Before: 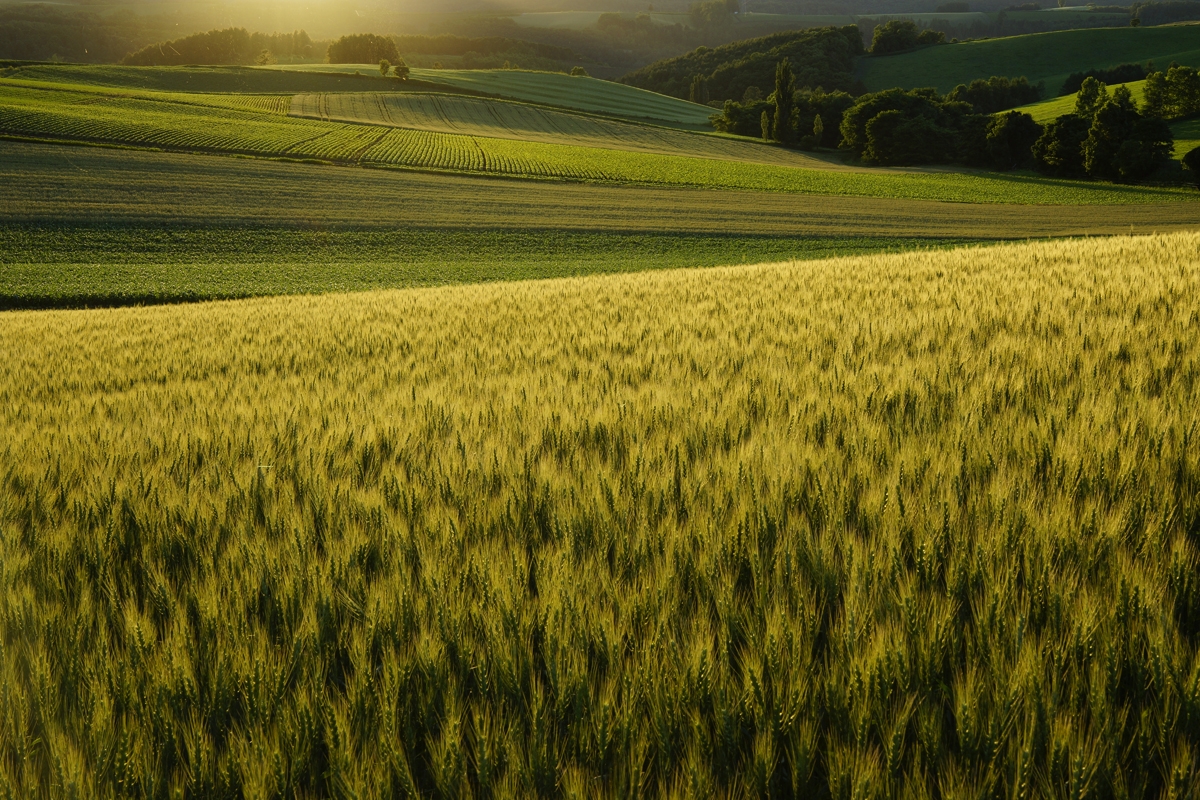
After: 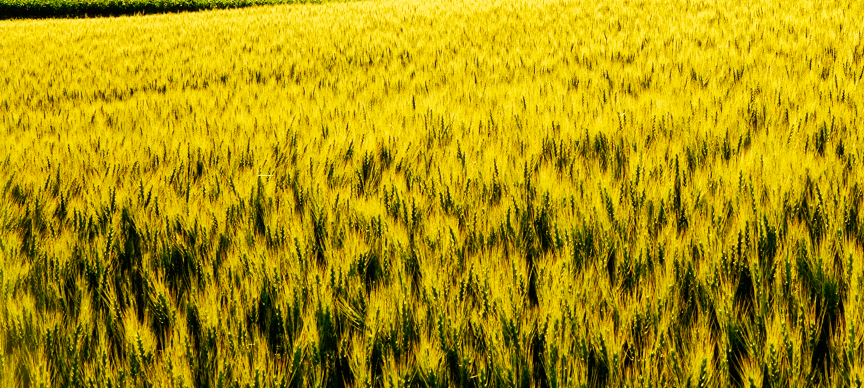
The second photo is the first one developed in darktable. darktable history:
base curve: curves: ch0 [(0, 0) (0.007, 0.004) (0.027, 0.03) (0.046, 0.07) (0.207, 0.54) (0.442, 0.872) (0.673, 0.972) (1, 1)], preserve colors none
color balance: mode lift, gamma, gain (sRGB), lift [0.97, 1, 1, 1], gamma [1.03, 1, 1, 1]
tone equalizer: -8 EV 0.25 EV, -7 EV 0.417 EV, -6 EV 0.417 EV, -5 EV 0.25 EV, -3 EV -0.25 EV, -2 EV -0.417 EV, -1 EV -0.417 EV, +0 EV -0.25 EV, edges refinement/feathering 500, mask exposure compensation -1.57 EV, preserve details guided filter
crop: top 36.498%, right 27.964%, bottom 14.995%
grain: coarseness 0.09 ISO
